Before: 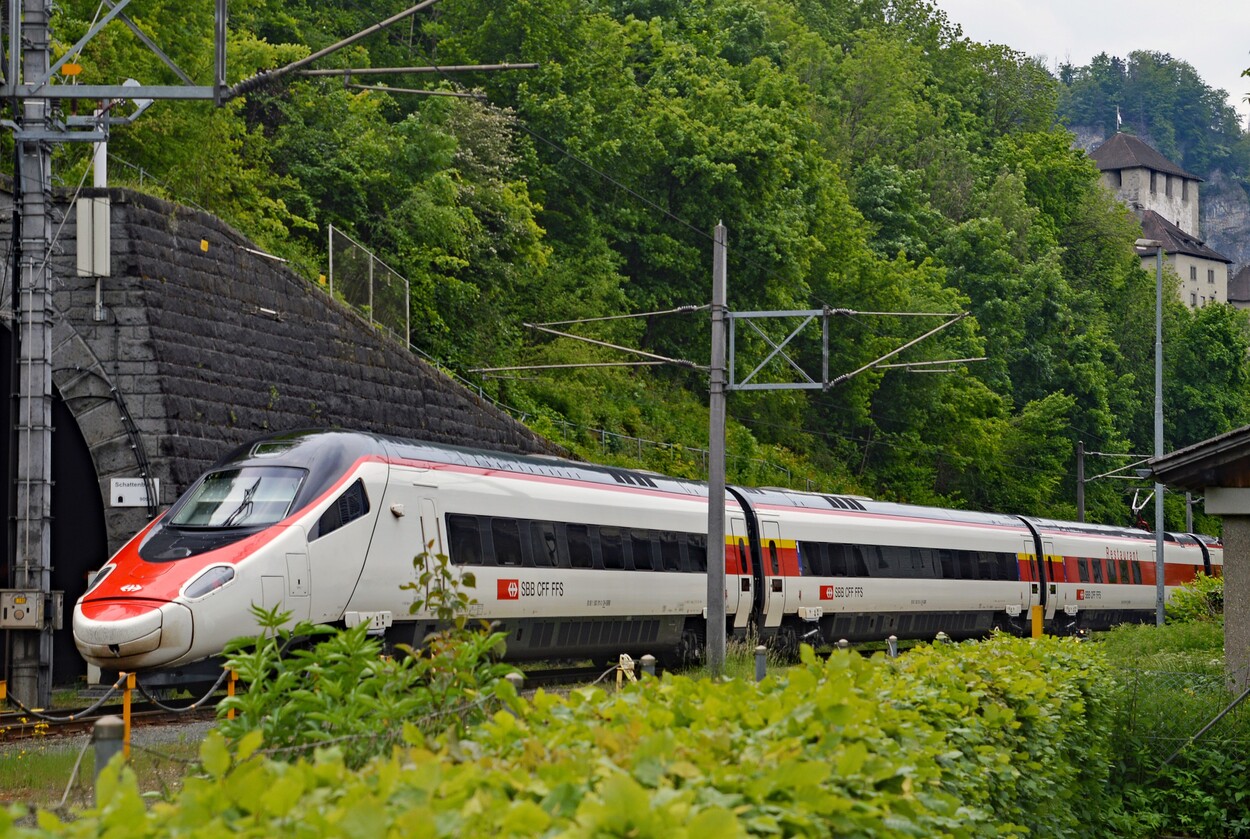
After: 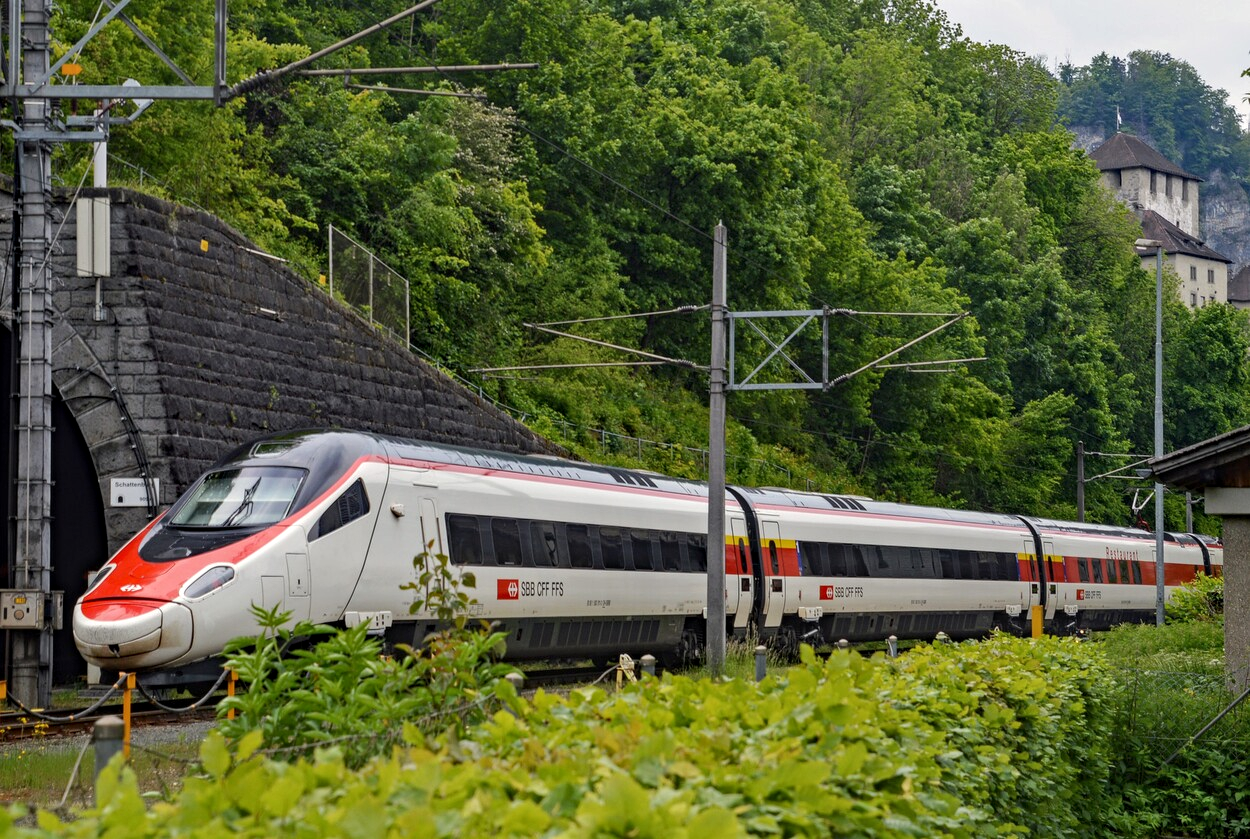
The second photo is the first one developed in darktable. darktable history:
exposure: black level correction 0, compensate exposure bias true, compensate highlight preservation false
local contrast: on, module defaults
